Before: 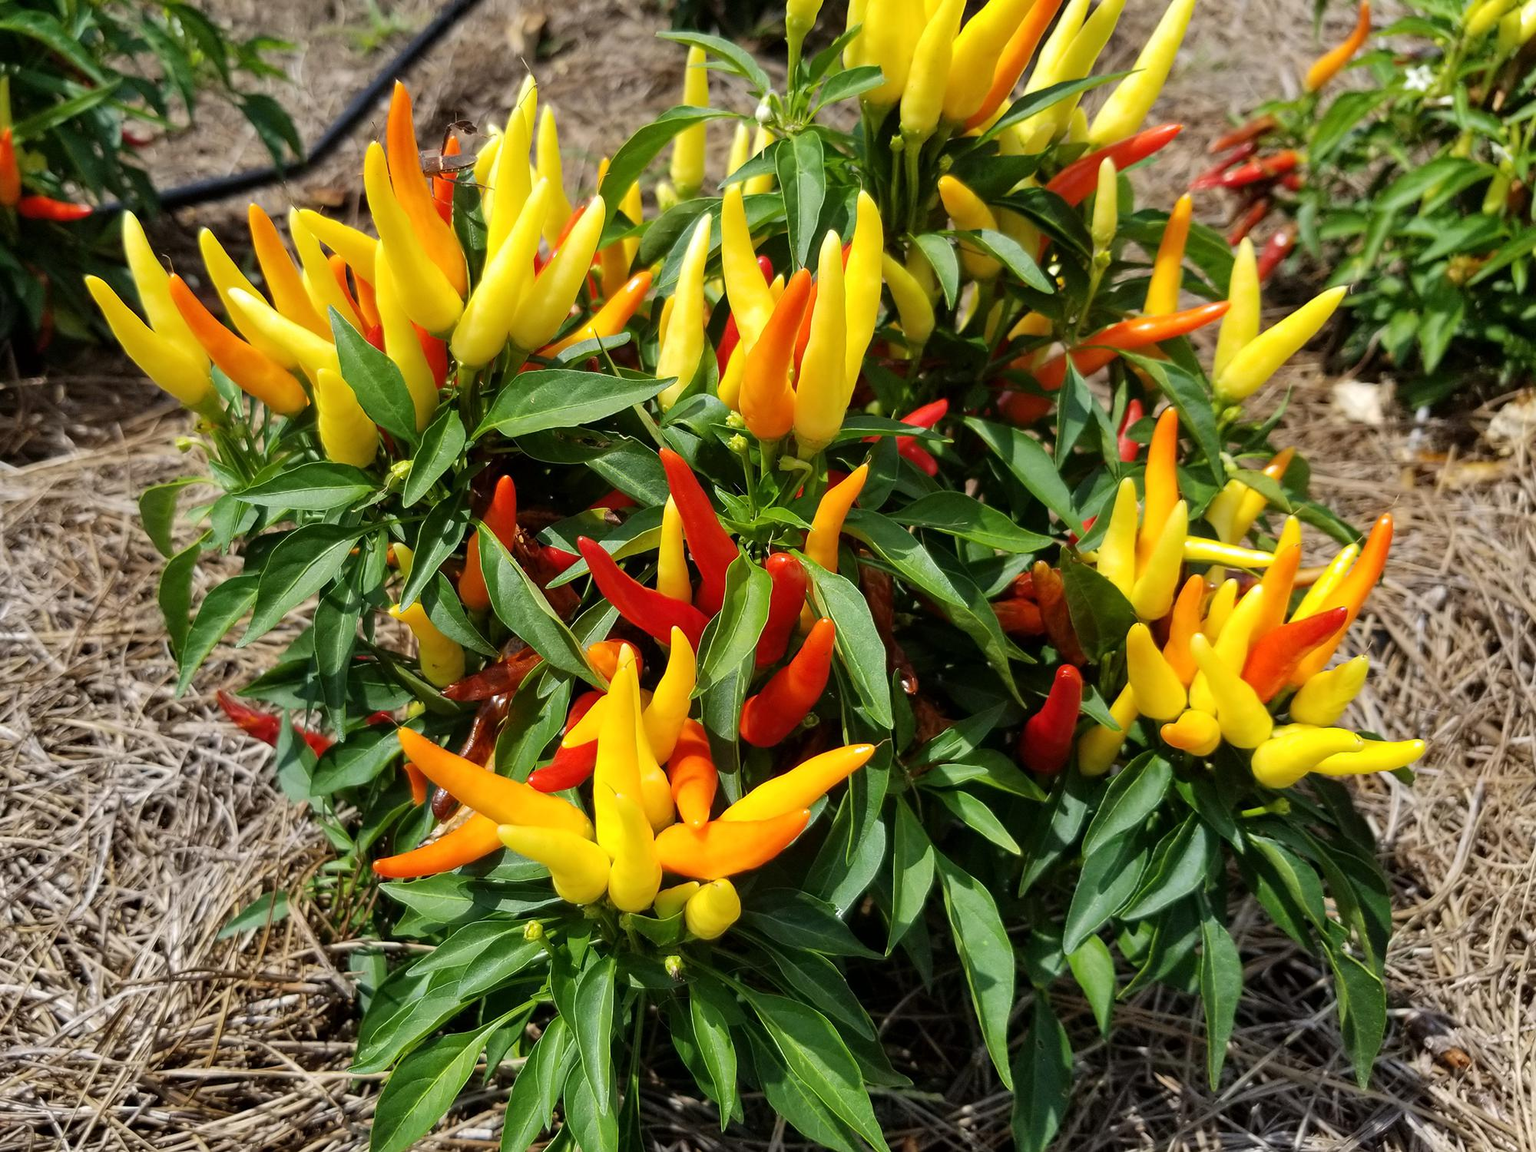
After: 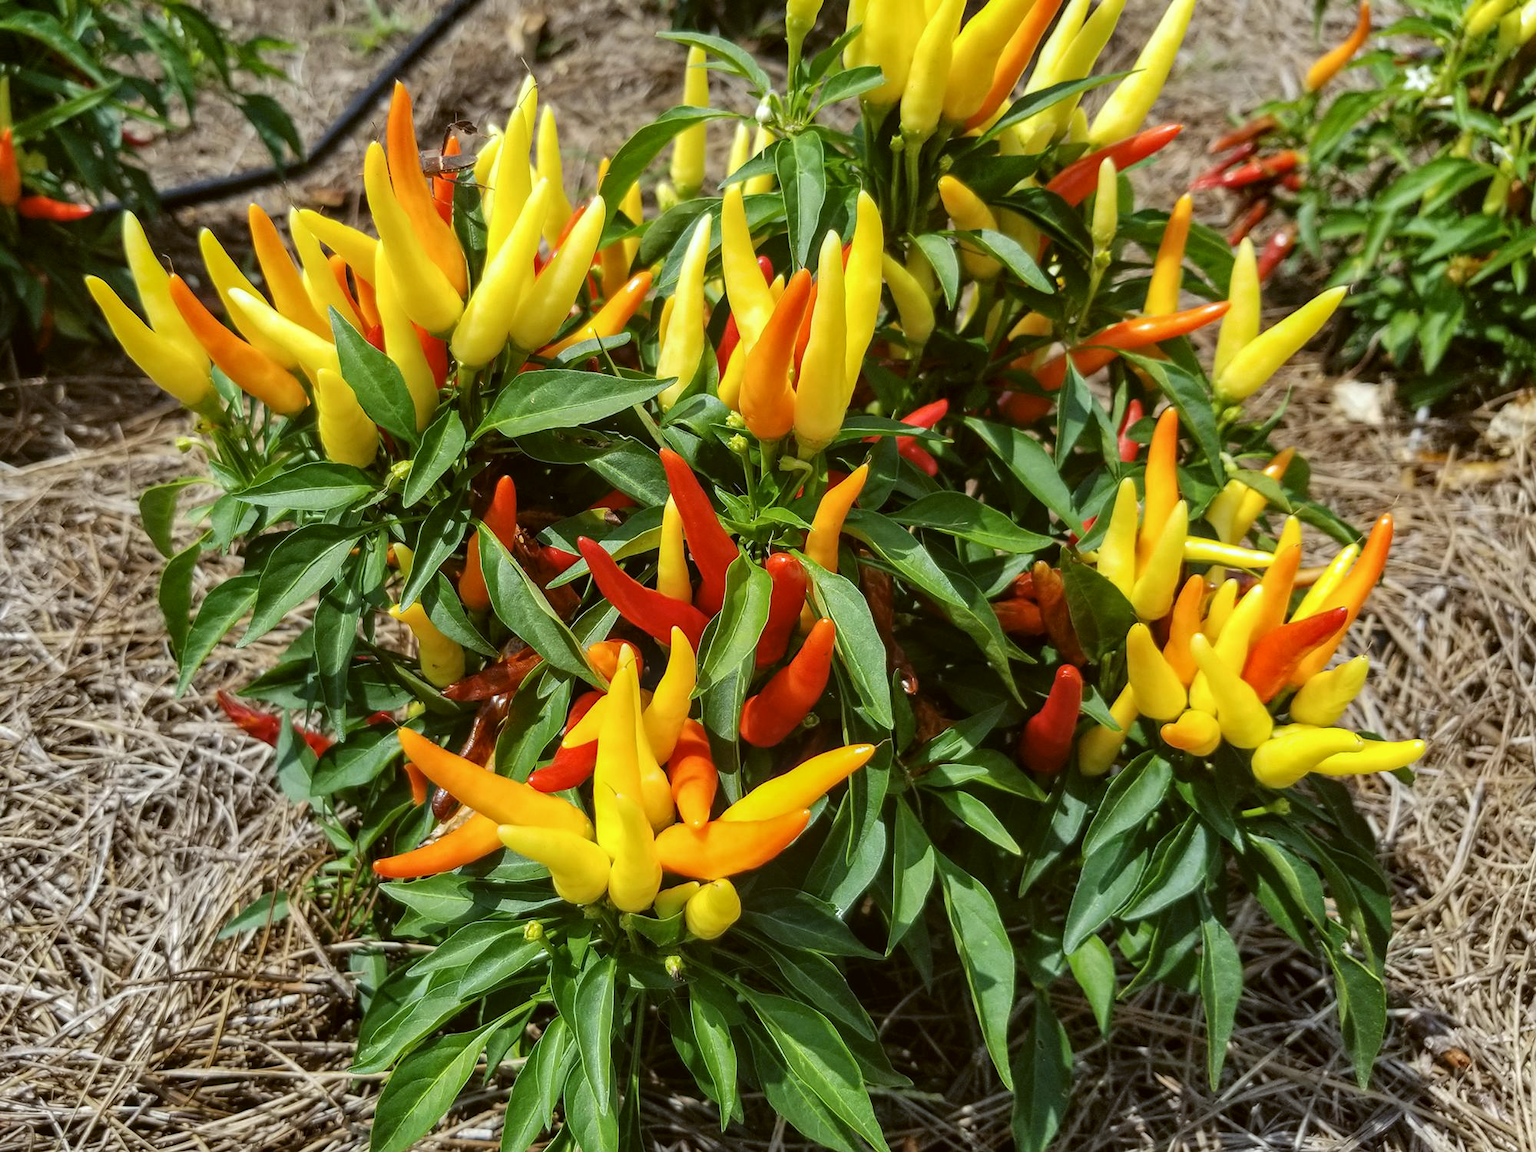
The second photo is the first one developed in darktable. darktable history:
color balance: lift [1.004, 1.002, 1.002, 0.998], gamma [1, 1.007, 1.002, 0.993], gain [1, 0.977, 1.013, 1.023], contrast -3.64%
local contrast: on, module defaults
